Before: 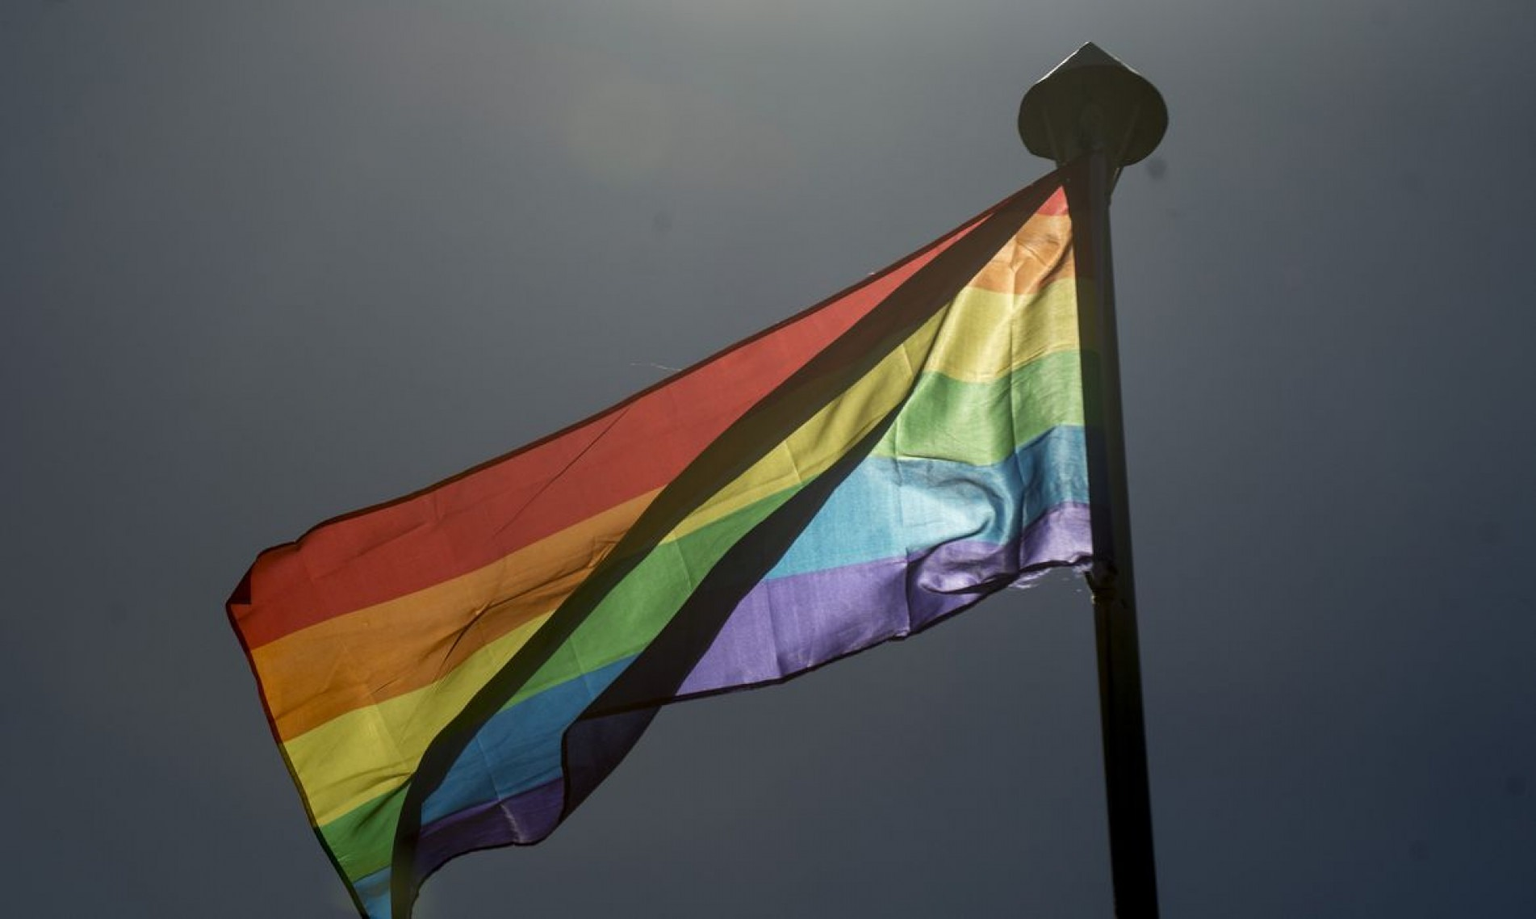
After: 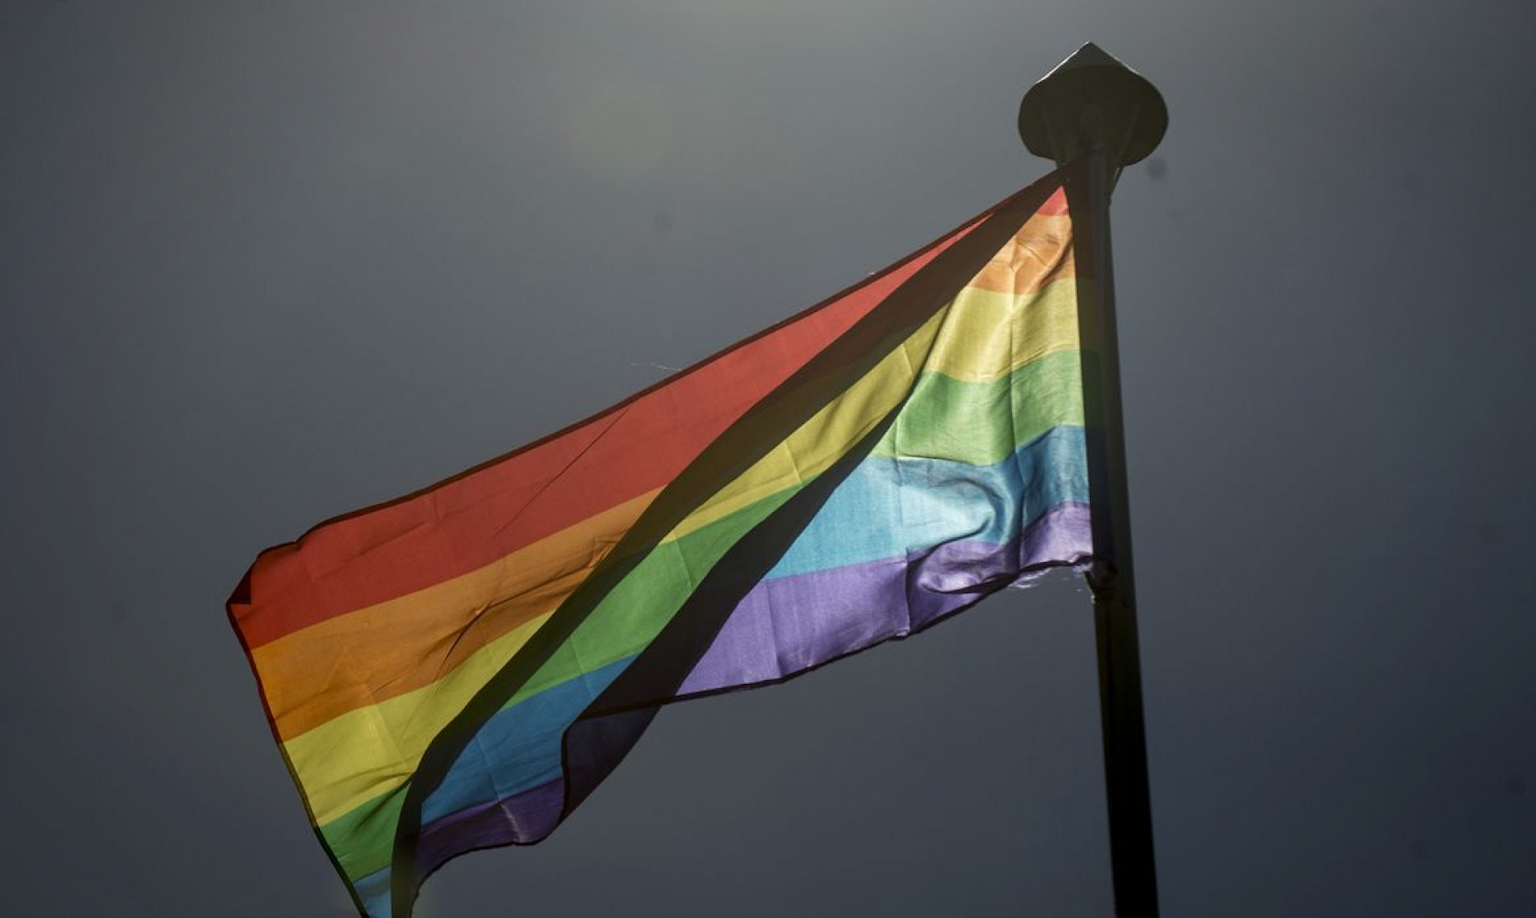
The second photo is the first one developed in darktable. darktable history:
vignetting: fall-off radius 98.96%, width/height ratio 1.344
